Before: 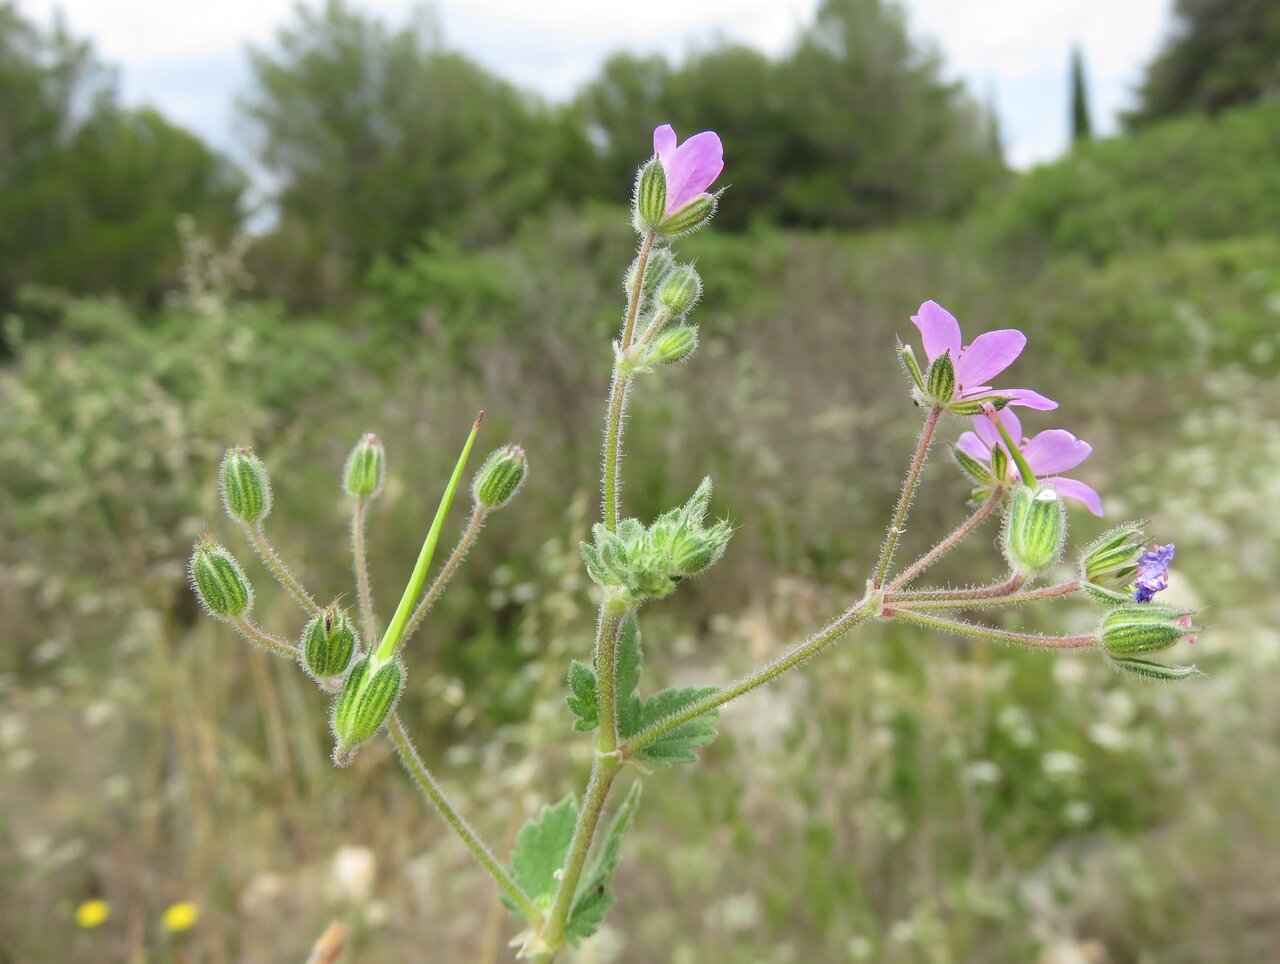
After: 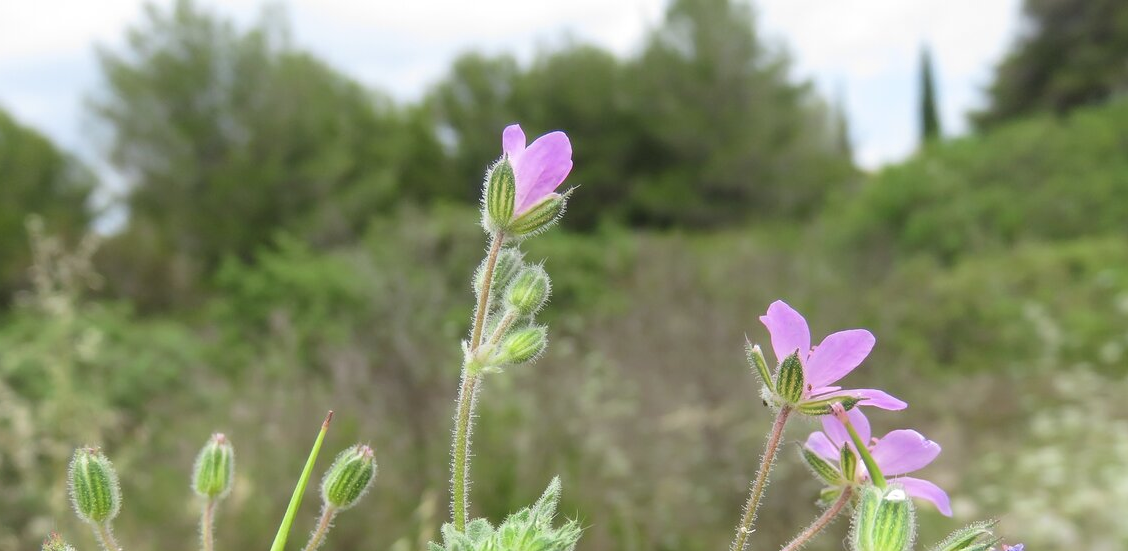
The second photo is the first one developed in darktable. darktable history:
crop and rotate: left 11.812%, bottom 42.776%
haze removal: strength -0.05
